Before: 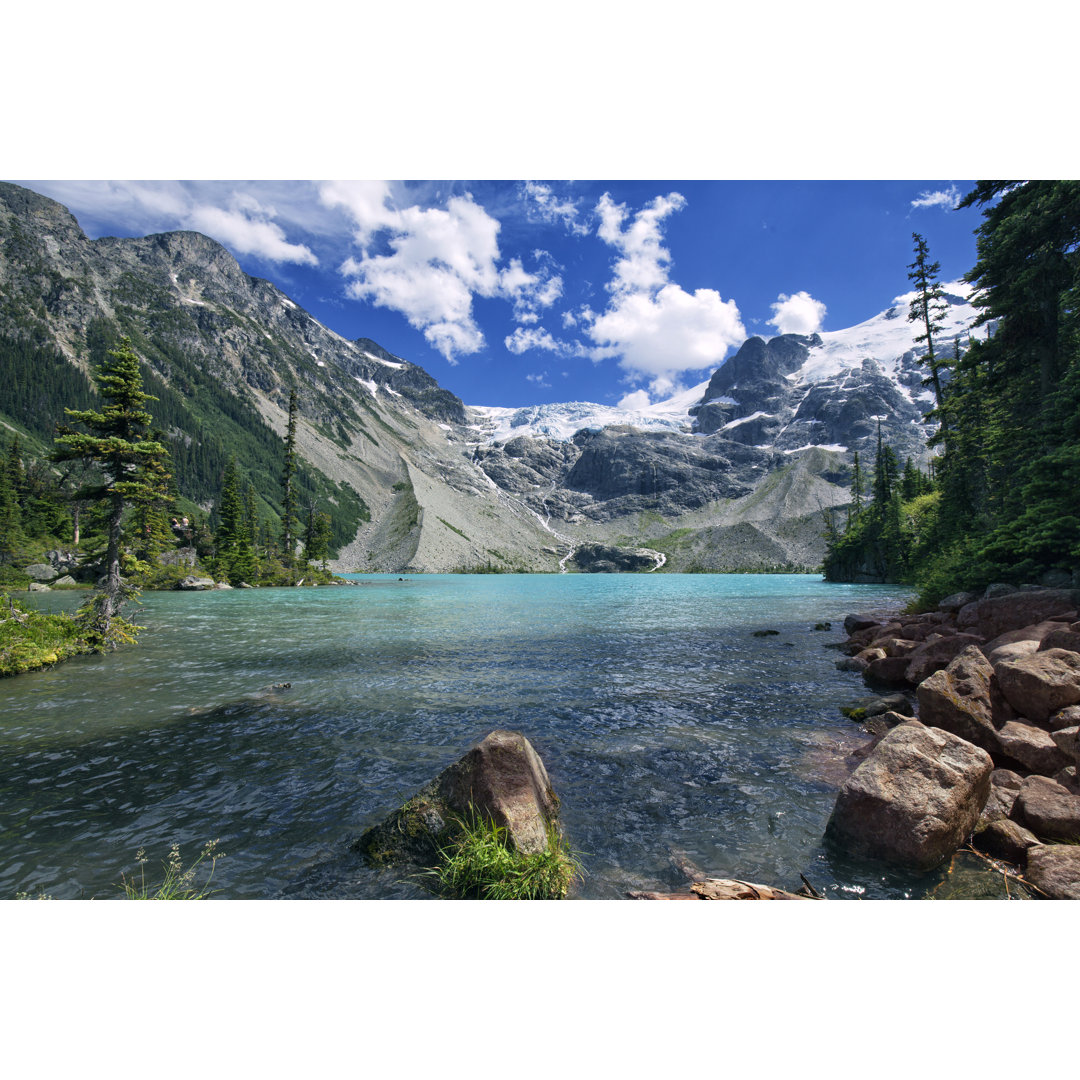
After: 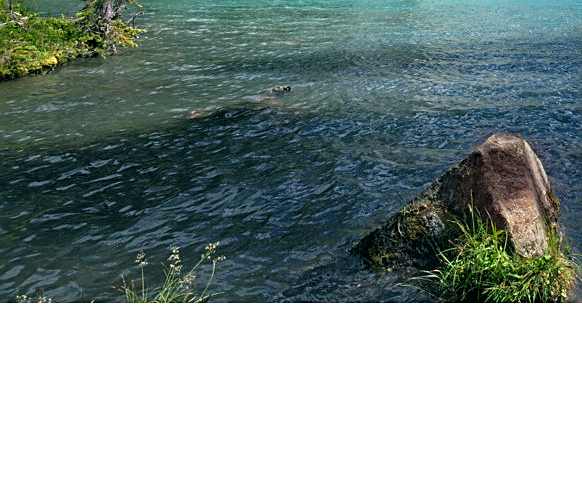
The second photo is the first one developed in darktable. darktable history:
crop and rotate: top 55.346%, right 46.059%, bottom 0.232%
contrast brightness saturation: contrast 0.011, saturation -0.065
sharpen: on, module defaults
